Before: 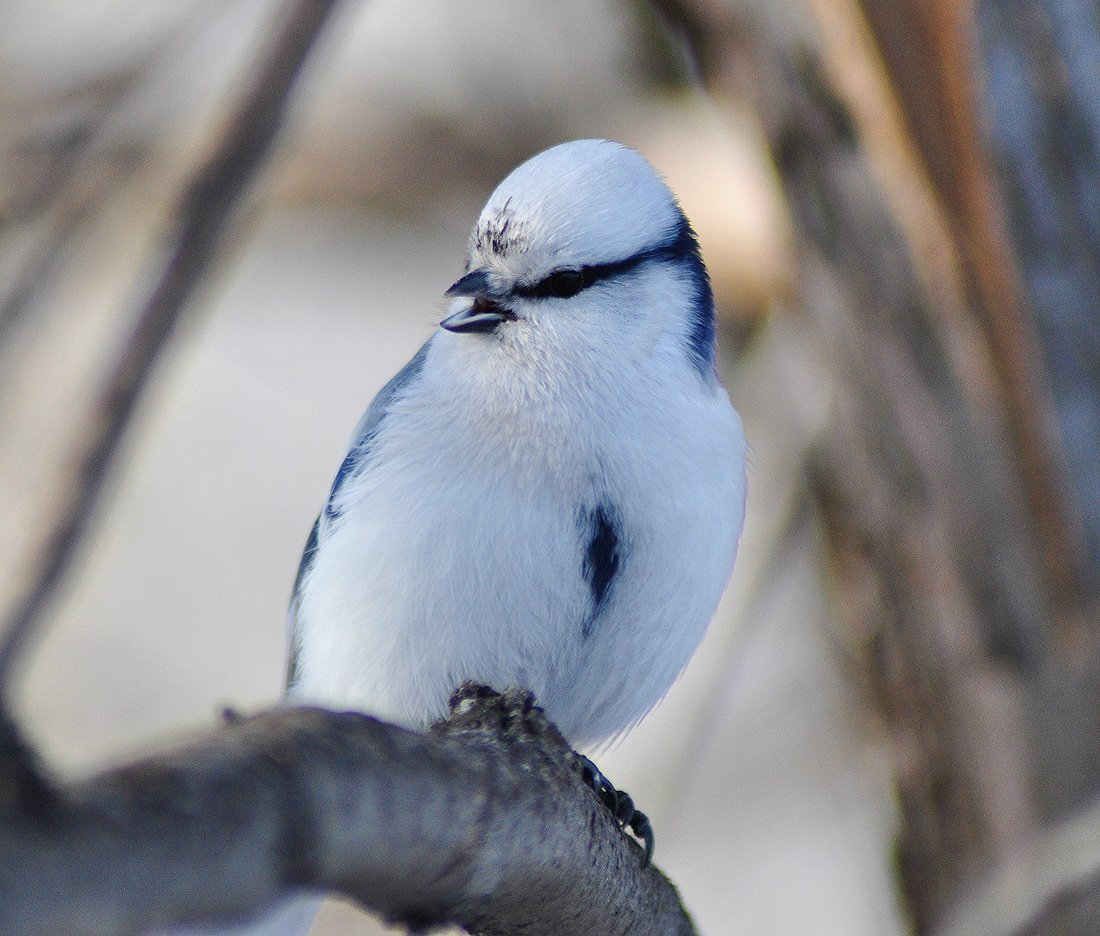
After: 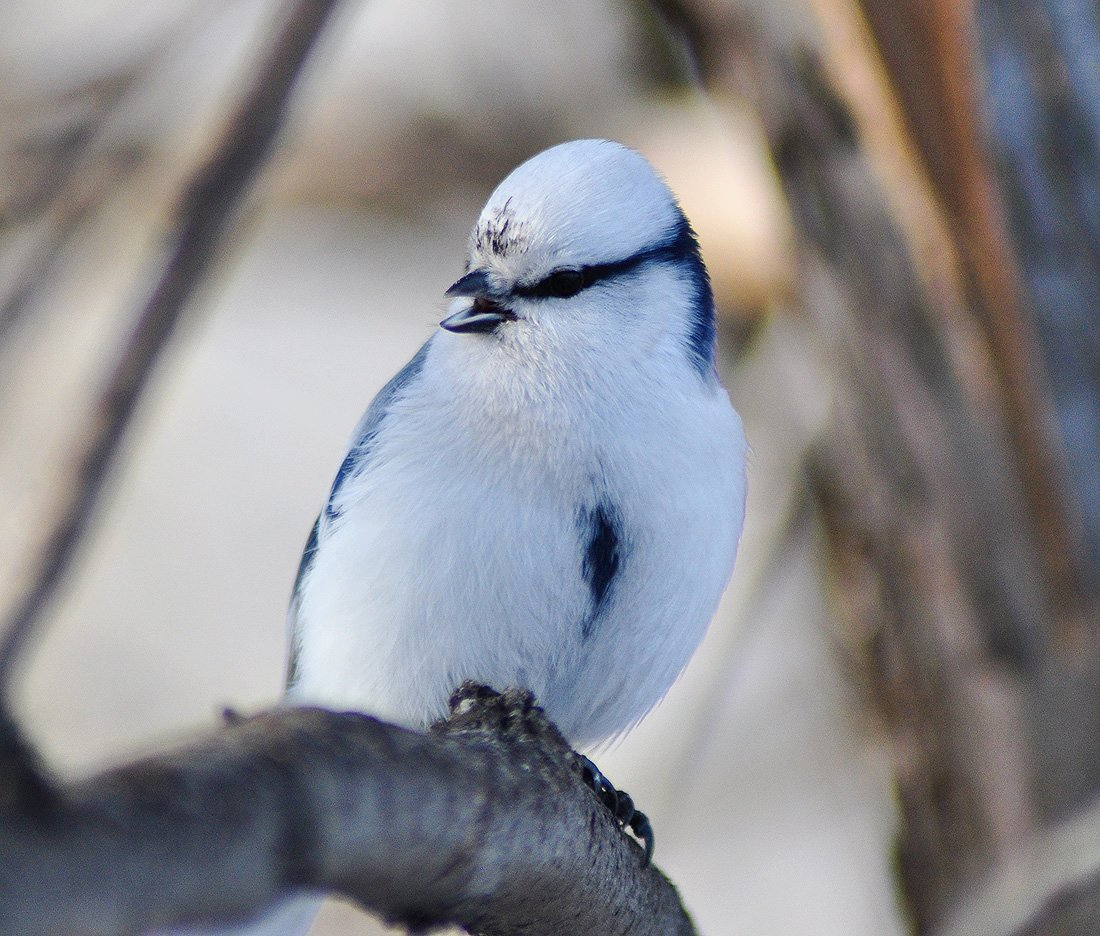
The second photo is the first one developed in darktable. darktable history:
tone curve: curves: ch0 [(0, 0) (0.003, 0.003) (0.011, 0.011) (0.025, 0.024) (0.044, 0.044) (0.069, 0.068) (0.1, 0.098) (0.136, 0.133) (0.177, 0.174) (0.224, 0.22) (0.277, 0.272) (0.335, 0.329) (0.399, 0.392) (0.468, 0.46) (0.543, 0.546) (0.623, 0.626) (0.709, 0.711) (0.801, 0.802) (0.898, 0.898) (1, 1)], preserve colors none
contrast brightness saturation: contrast 0.101, brightness 0.011, saturation 0.025
